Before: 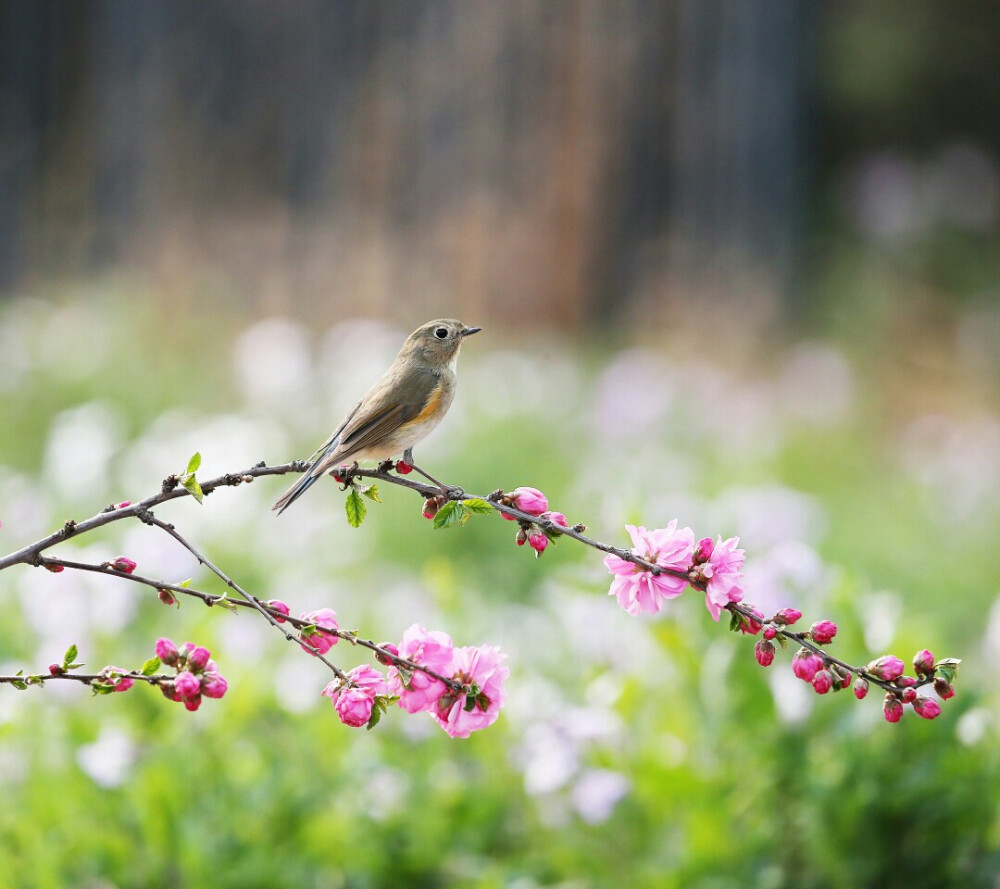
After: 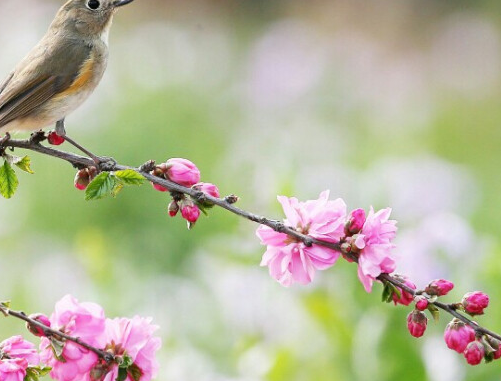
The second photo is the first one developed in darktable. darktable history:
crop: left 34.893%, top 37.095%, right 14.972%, bottom 19.992%
